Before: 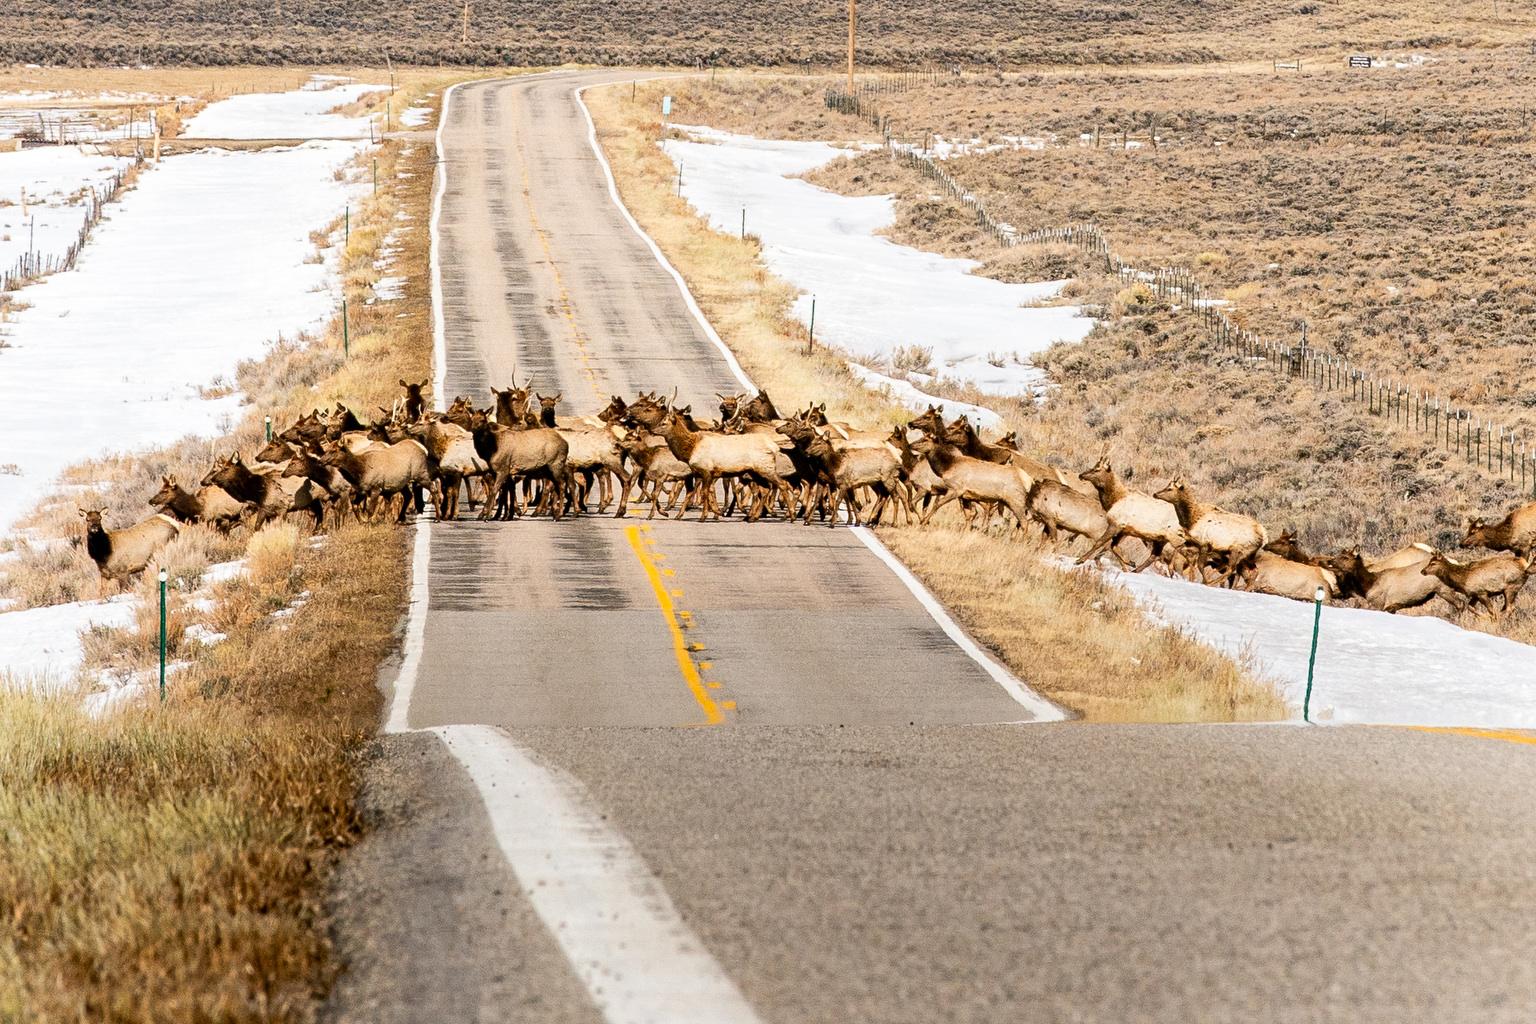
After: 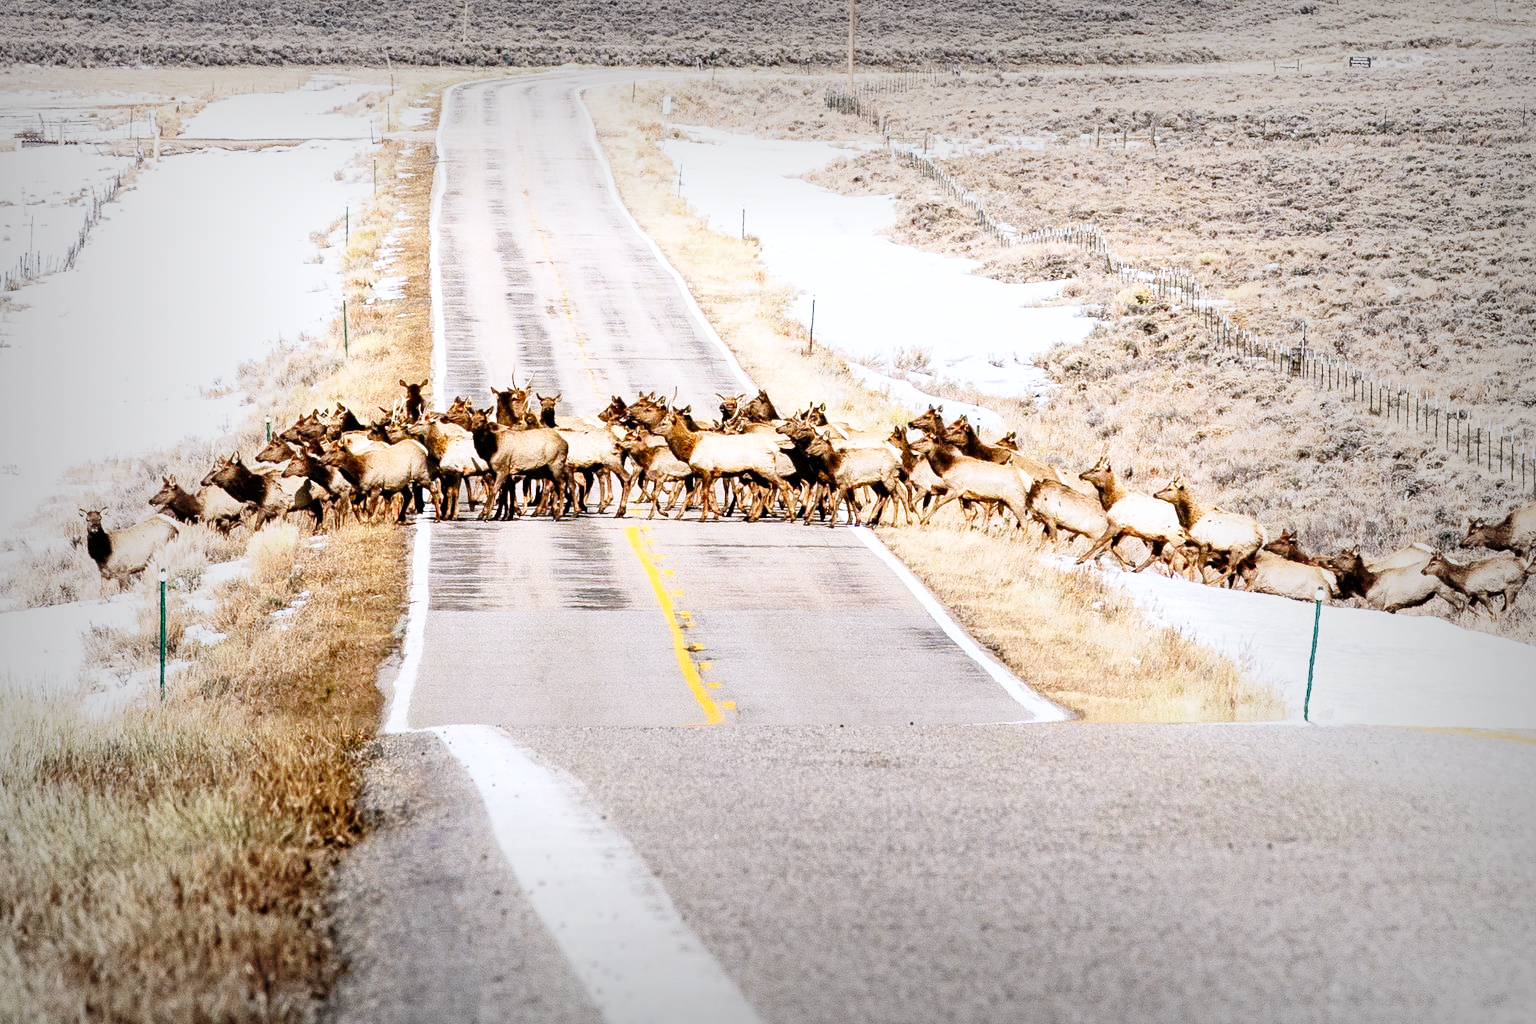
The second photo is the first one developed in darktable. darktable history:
base curve: curves: ch0 [(0, 0) (0.008, 0.007) (0.022, 0.029) (0.048, 0.089) (0.092, 0.197) (0.191, 0.399) (0.275, 0.534) (0.357, 0.65) (0.477, 0.78) (0.542, 0.833) (0.799, 0.973) (1, 1)], preserve colors none
vignetting: fall-off start 53.17%, automatic ratio true, width/height ratio 1.312, shape 0.218, unbound false
color calibration: illuminant as shot in camera, x 0.37, y 0.382, temperature 4317.11 K
